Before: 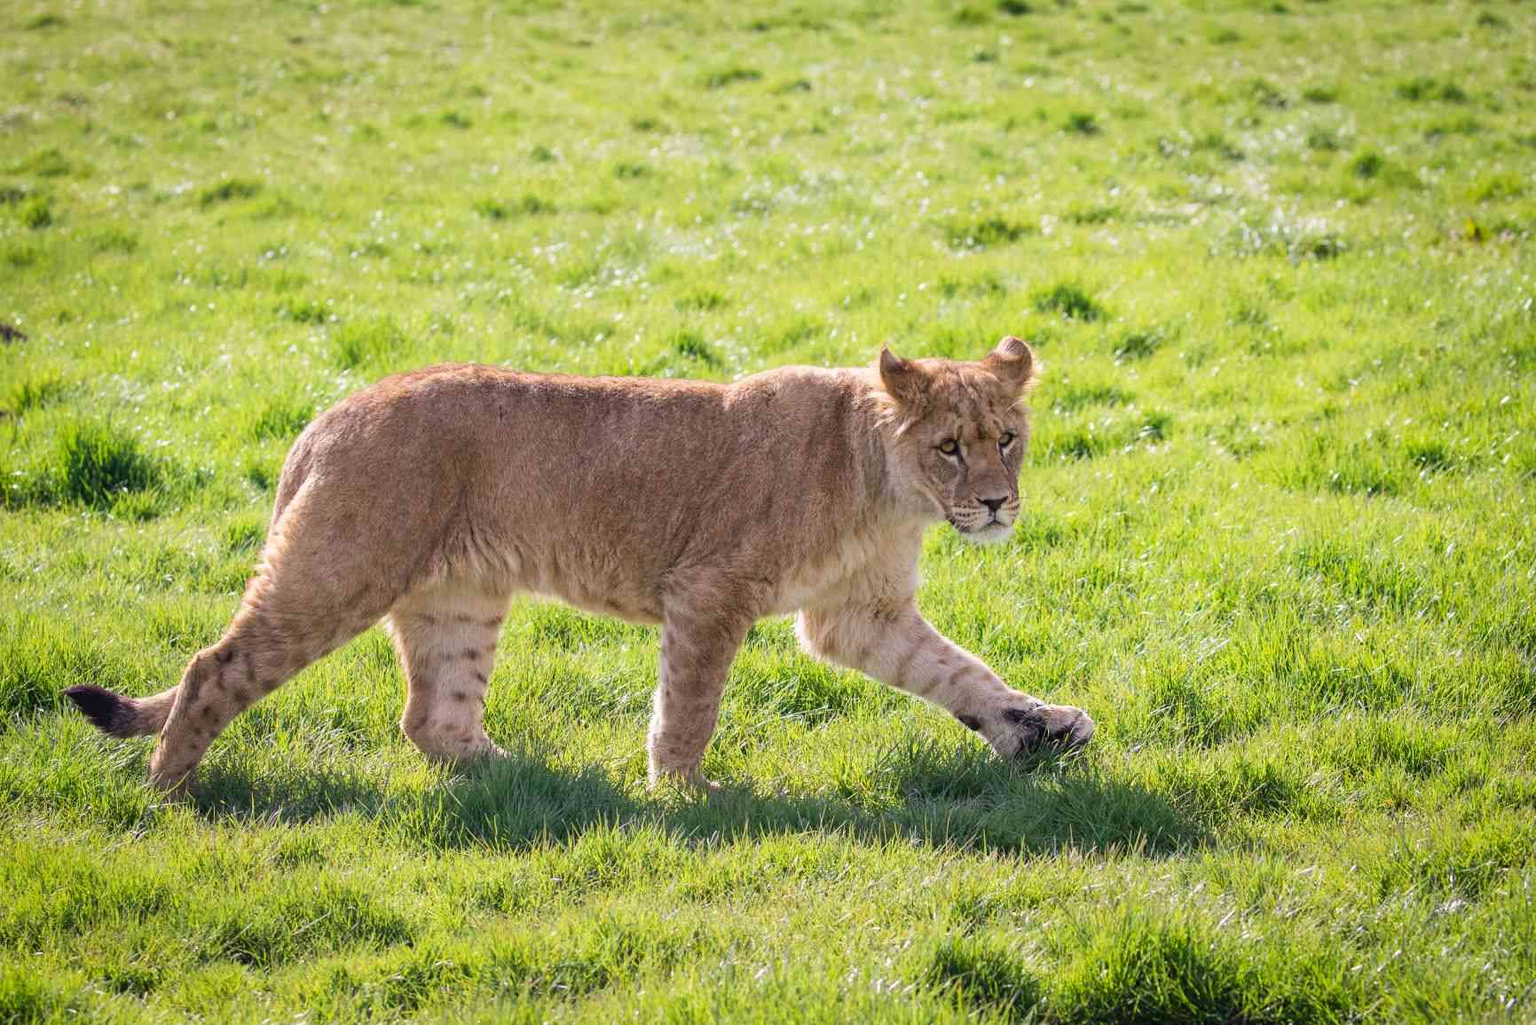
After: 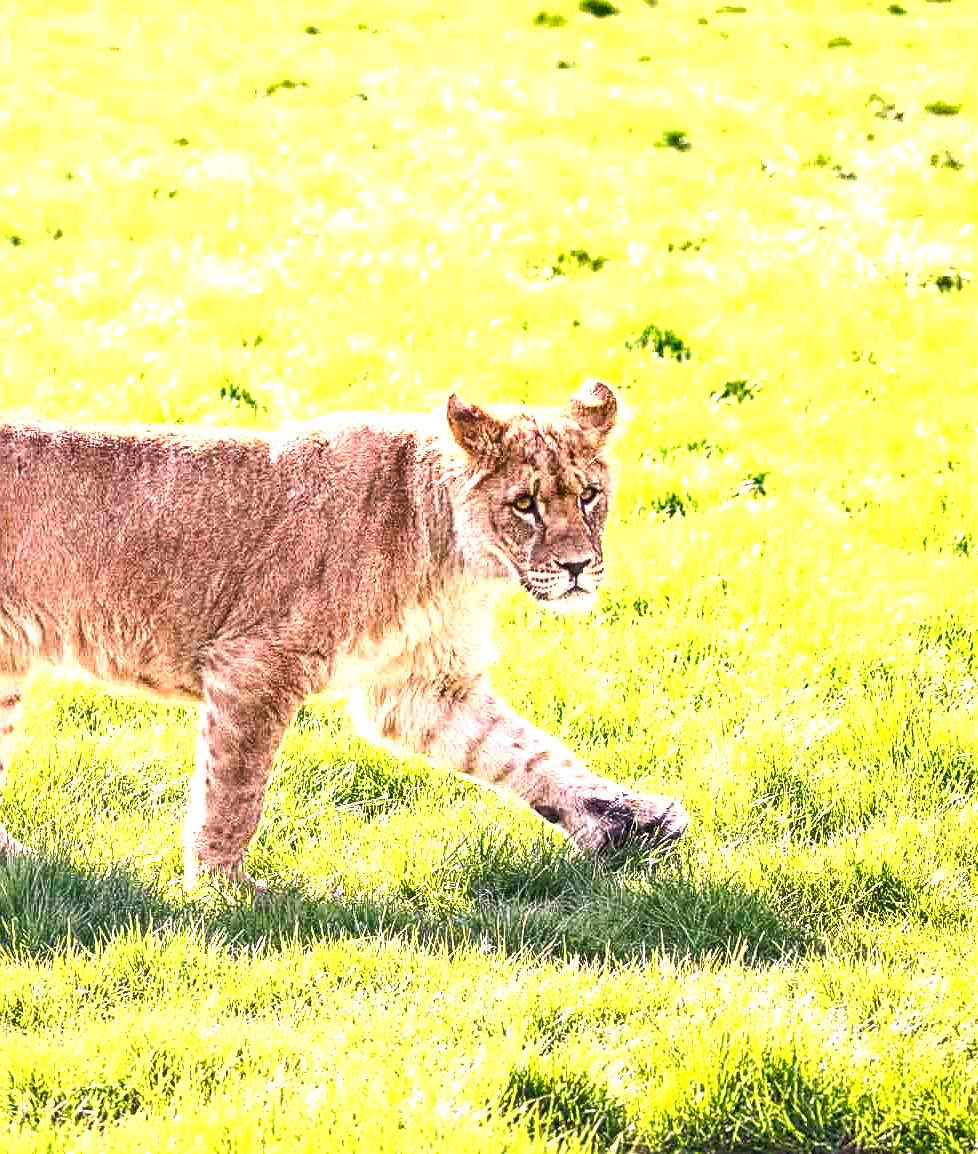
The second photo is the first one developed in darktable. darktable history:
shadows and highlights: radius 125.56, shadows 30.35, highlights -30.8, low approximation 0.01, soften with gaussian
local contrast: on, module defaults
color correction: highlights a* 12.95, highlights b* 5.48
sharpen: on, module defaults
exposure: black level correction 0.001, exposure 1.846 EV, compensate highlight preservation false
crop: left 31.522%, top 0.005%, right 11.965%
